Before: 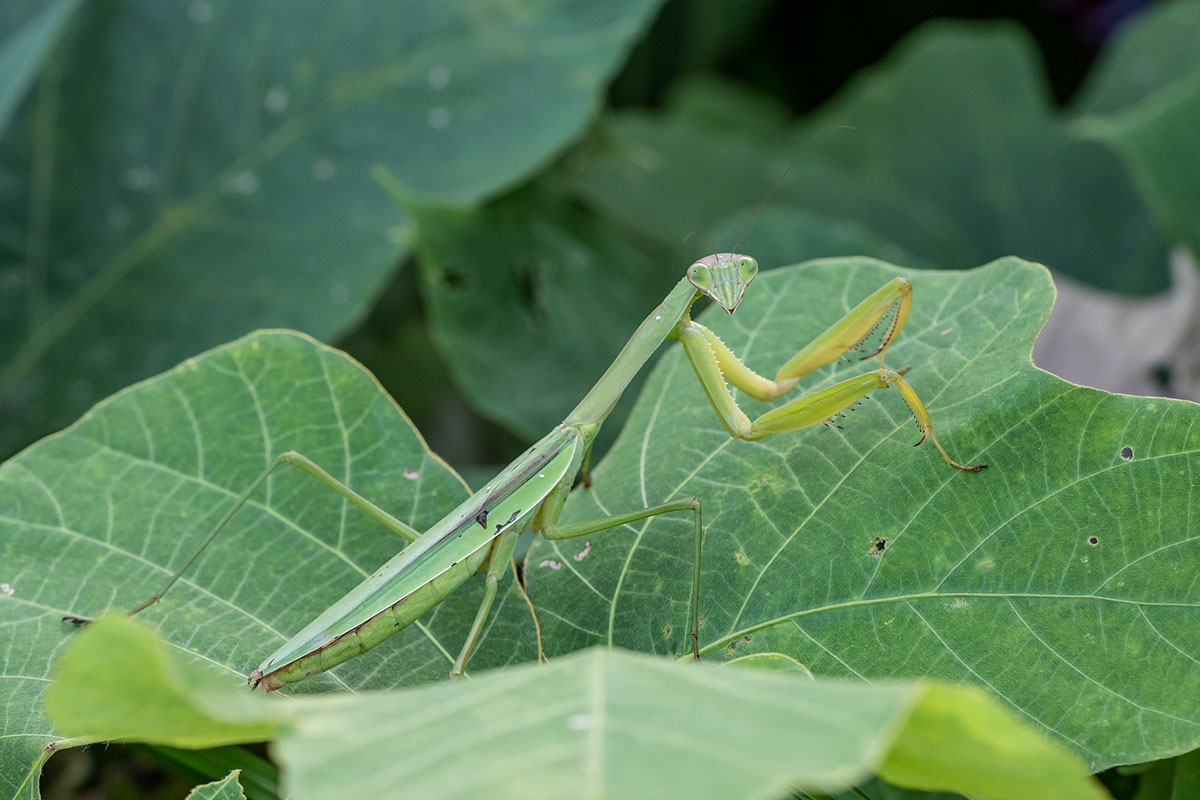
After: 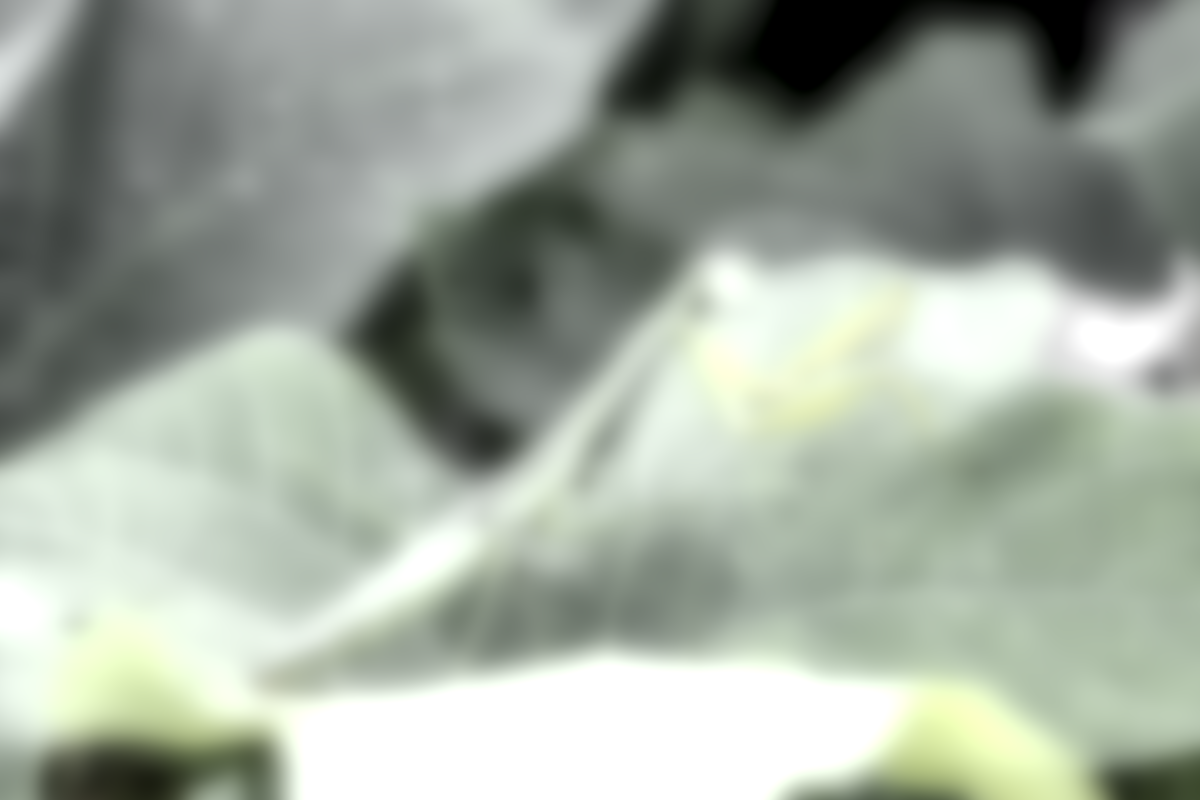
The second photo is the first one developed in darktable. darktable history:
exposure: black level correction 0, exposure 1.2 EV, compensate highlight preservation false
local contrast: highlights 0%, shadows 0%, detail 182%
color zones: curves: ch0 [(0, 0.613) (0.01, 0.613) (0.245, 0.448) (0.498, 0.529) (0.642, 0.665) (0.879, 0.777) (0.99, 0.613)]; ch1 [(0, 0.035) (0.121, 0.189) (0.259, 0.197) (0.415, 0.061) (0.589, 0.022) (0.732, 0.022) (0.857, 0.026) (0.991, 0.053)]
lowpass: radius 16, unbound 0
tone equalizer: on, module defaults
color balance: lift [1, 1.001, 0.999, 1.001], gamma [1, 1.004, 1.007, 0.993], gain [1, 0.991, 0.987, 1.013], contrast 7.5%, contrast fulcrum 10%, output saturation 115%
